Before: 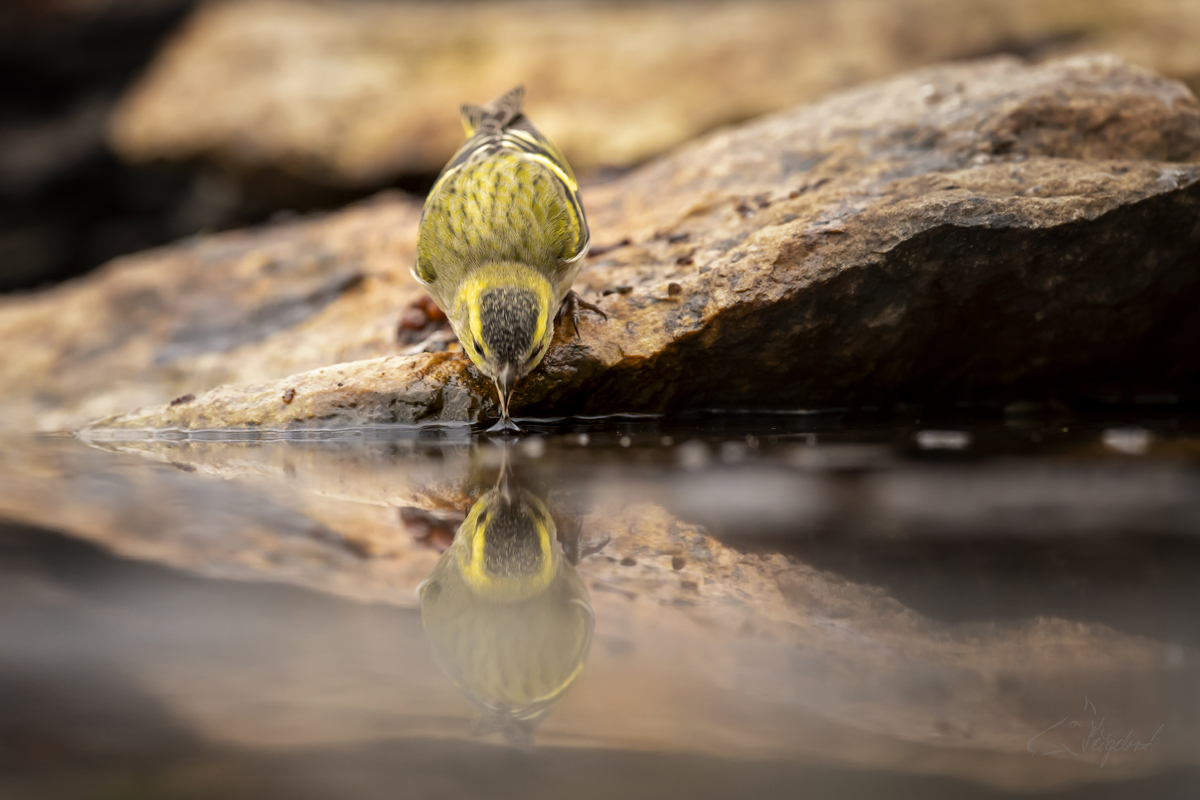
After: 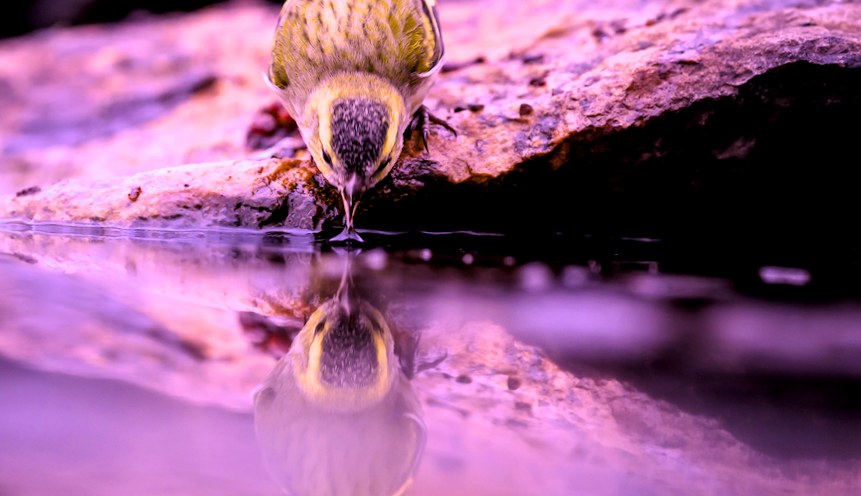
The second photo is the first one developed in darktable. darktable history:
color calibration: output R [1.107, -0.012, -0.003, 0], output B [0, 0, 1.308, 0], illuminant as shot in camera, x 0.379, y 0.396, temperature 4141.7 K
local contrast: highlights 100%, shadows 102%, detail 119%, midtone range 0.2
crop and rotate: angle -3.36°, left 9.777%, top 20.724%, right 12.234%, bottom 11.914%
color balance rgb: highlights gain › chroma 2.021%, highlights gain › hue 289.18°, linear chroma grading › global chroma 33.668%, perceptual saturation grading › global saturation 20%, perceptual saturation grading › highlights -25.222%, perceptual saturation grading › shadows 24.38%, global vibrance 20%
filmic rgb: middle gray luminance 8.73%, black relative exposure -6.35 EV, white relative exposure 2.73 EV, target black luminance 0%, hardness 4.74, latitude 74.19%, contrast 1.338, shadows ↔ highlights balance 9.54%, iterations of high-quality reconstruction 0
